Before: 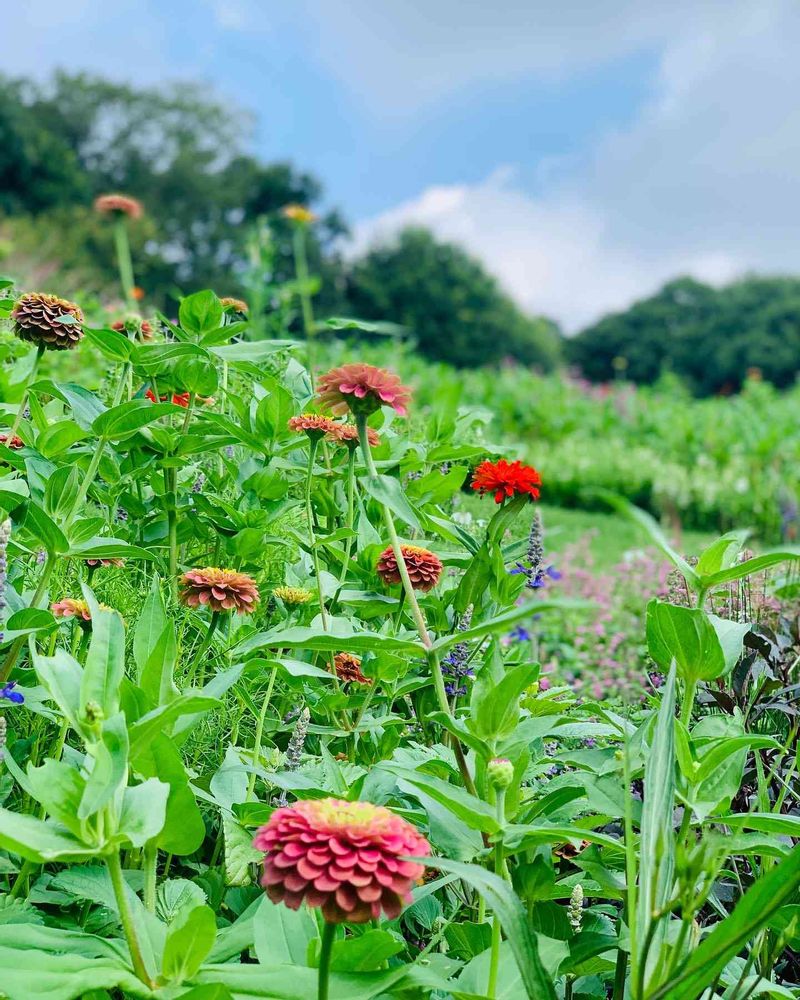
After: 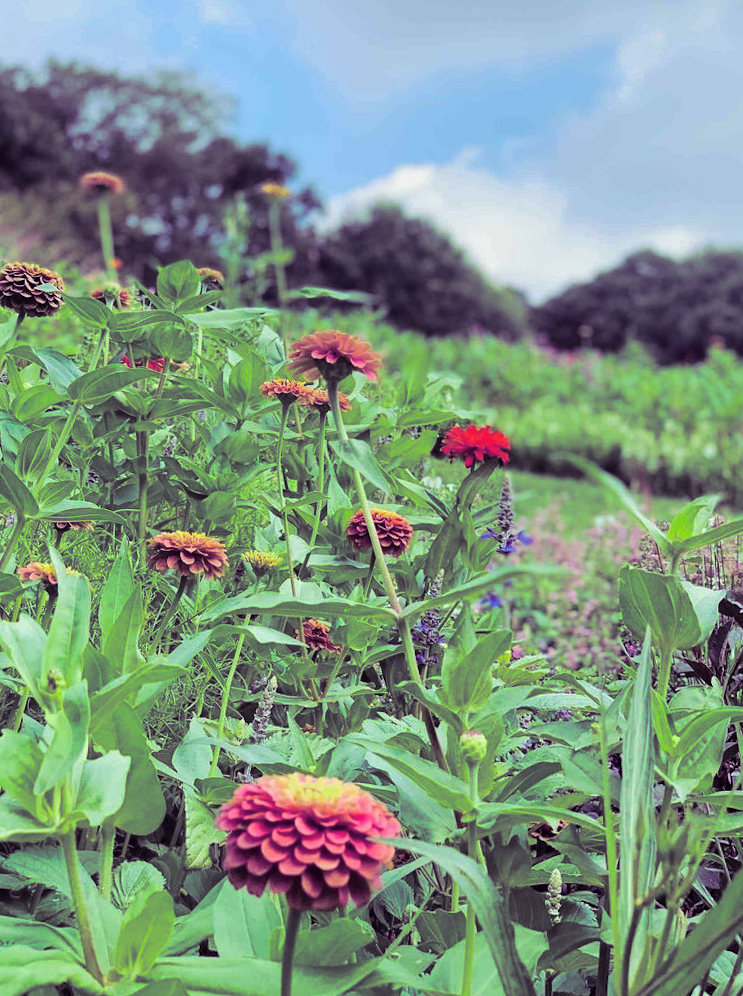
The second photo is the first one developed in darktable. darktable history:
split-toning: shadows › hue 277.2°, shadows › saturation 0.74
rotate and perspective: rotation 0.215°, lens shift (vertical) -0.139, crop left 0.069, crop right 0.939, crop top 0.002, crop bottom 0.996
